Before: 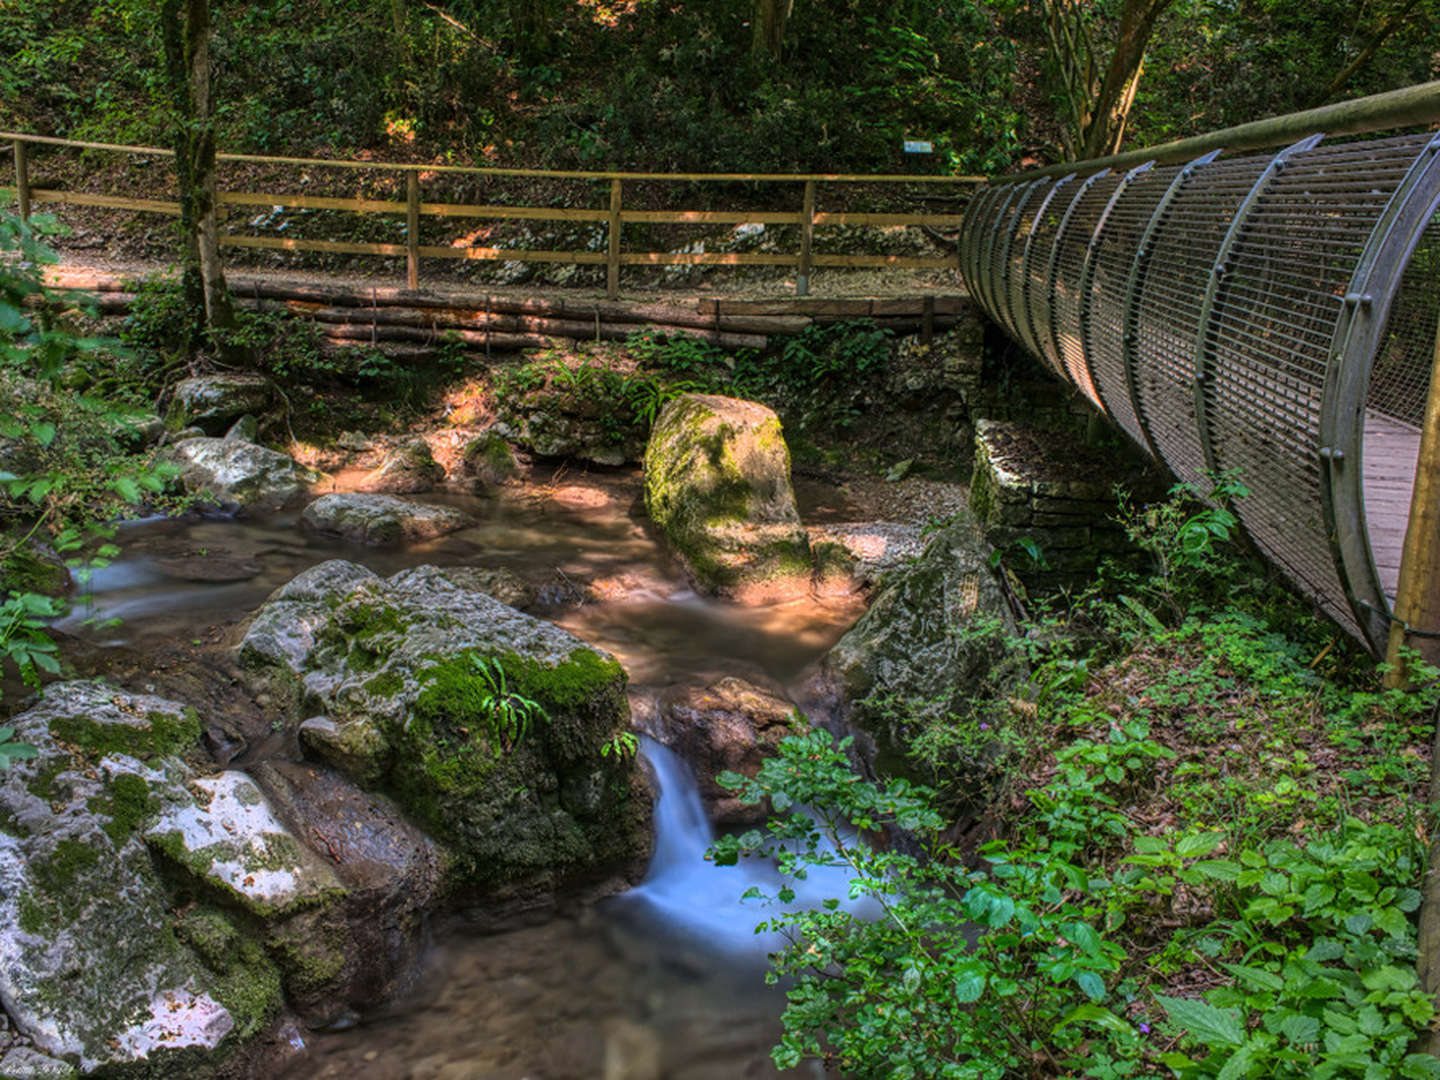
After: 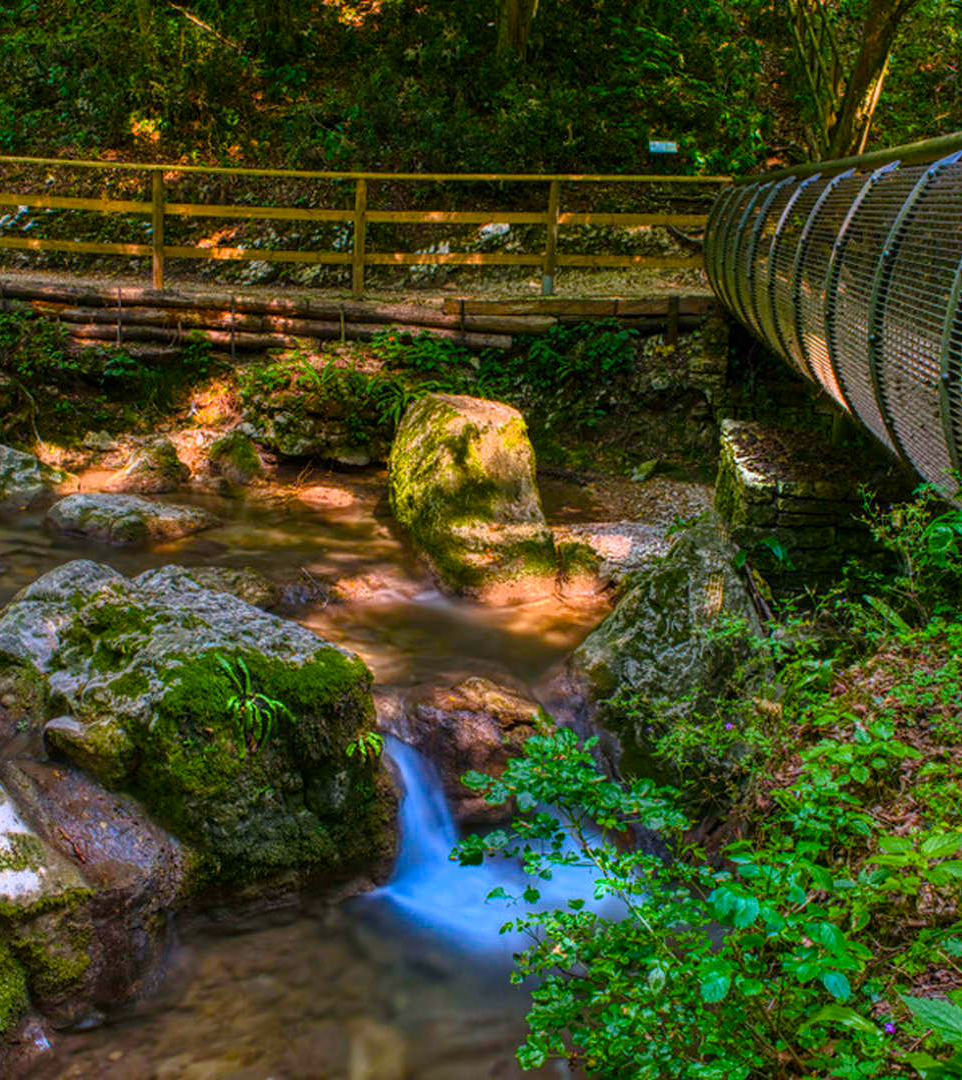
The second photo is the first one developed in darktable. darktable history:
crop and rotate: left 17.732%, right 15.423%
color balance rgb: perceptual saturation grading › global saturation 20%, perceptual saturation grading › highlights -25%, perceptual saturation grading › shadows 50.52%, global vibrance 40.24%
